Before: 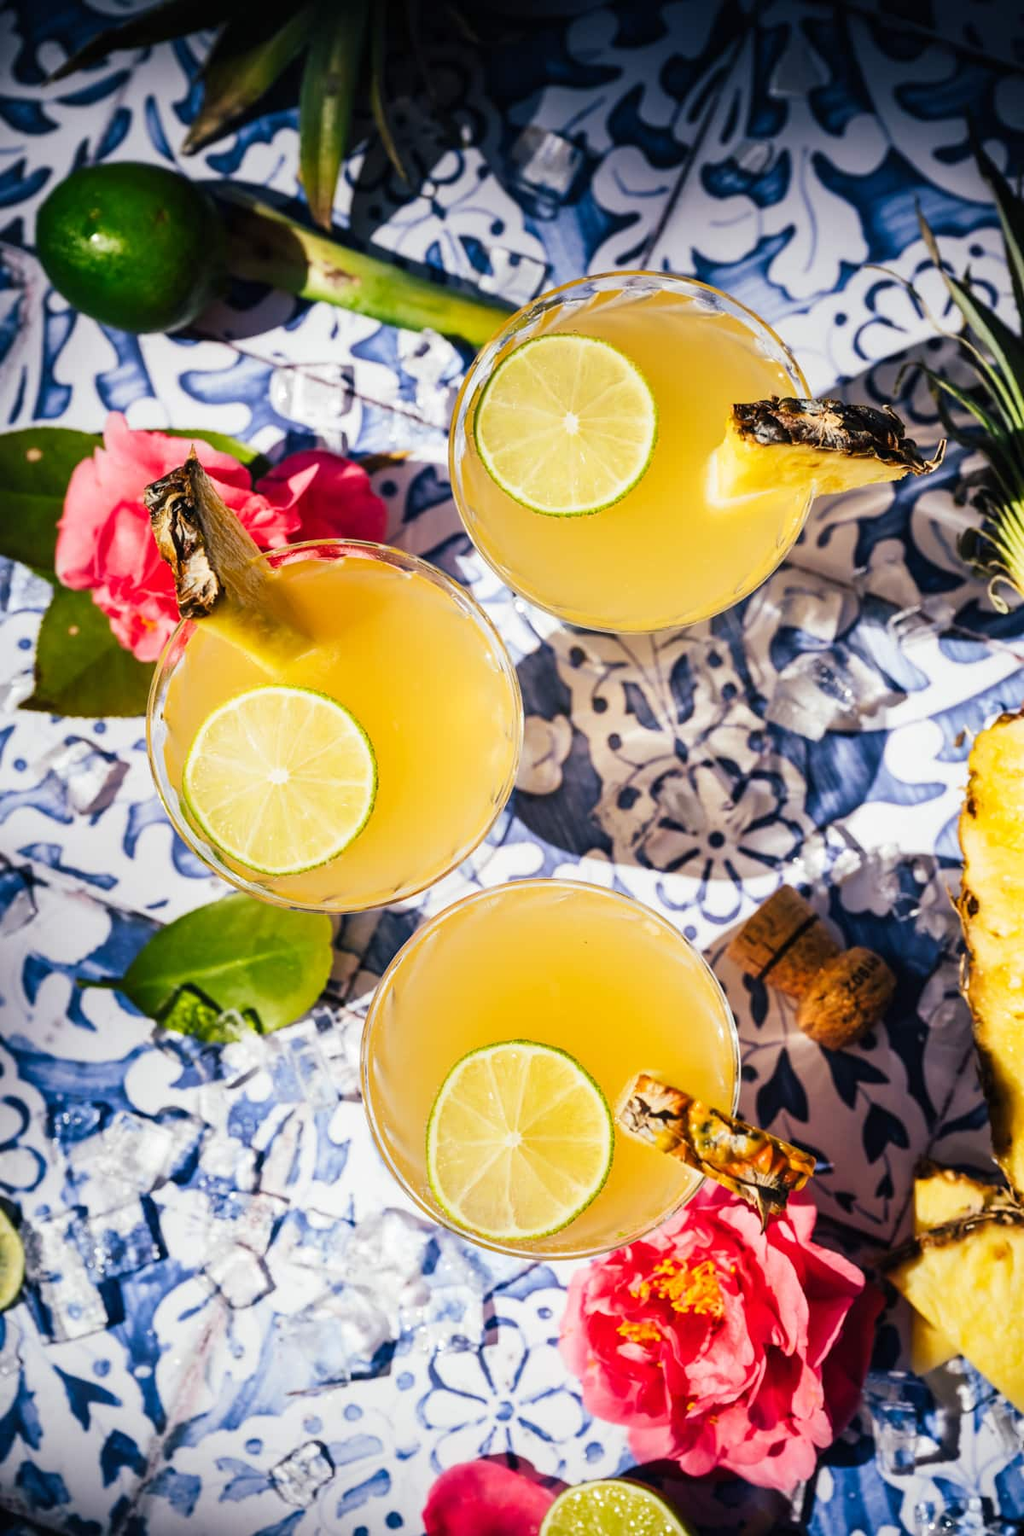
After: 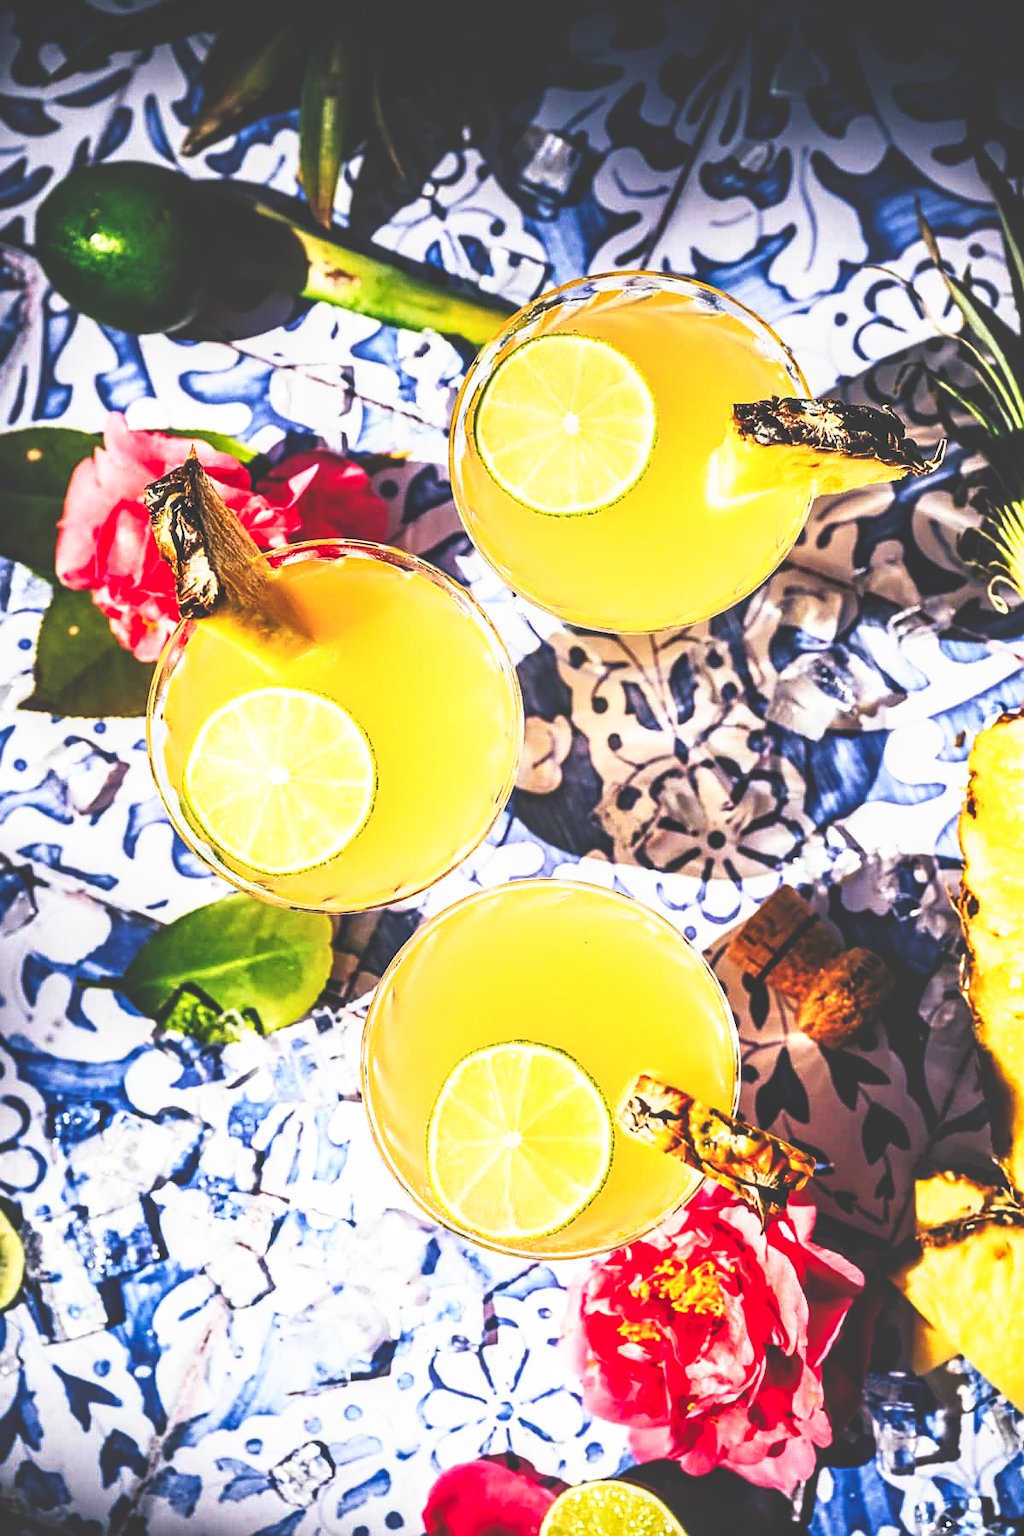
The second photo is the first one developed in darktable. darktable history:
sharpen: amount 0.492
local contrast: on, module defaults
shadows and highlights: shadows -0.092, highlights 40.21
base curve: curves: ch0 [(0, 0.036) (0.007, 0.037) (0.604, 0.887) (1, 1)], preserve colors none
haze removal: compatibility mode true, adaptive false
